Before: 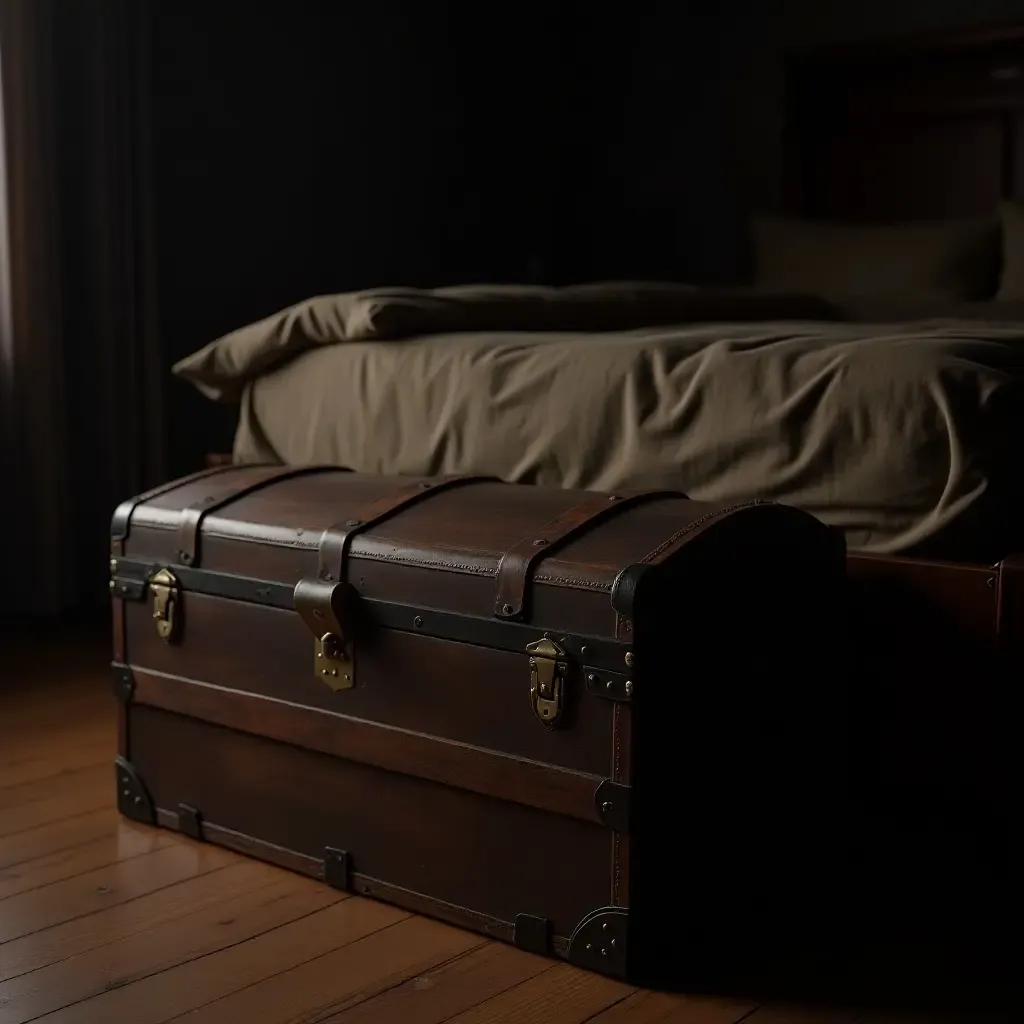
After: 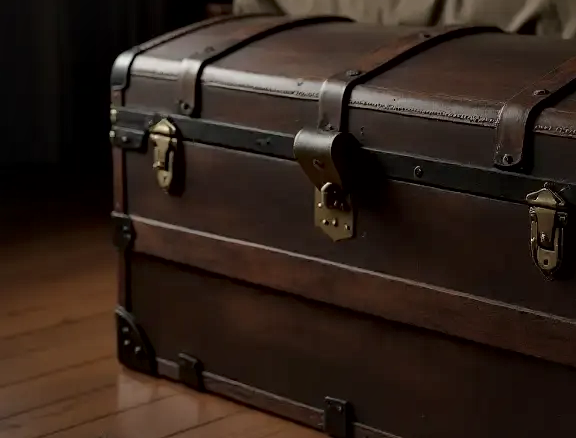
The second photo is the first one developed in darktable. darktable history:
crop: top 43.987%, right 43.718%, bottom 13.174%
local contrast: mode bilateral grid, contrast 20, coarseness 50, detail 159%, midtone range 0.2
